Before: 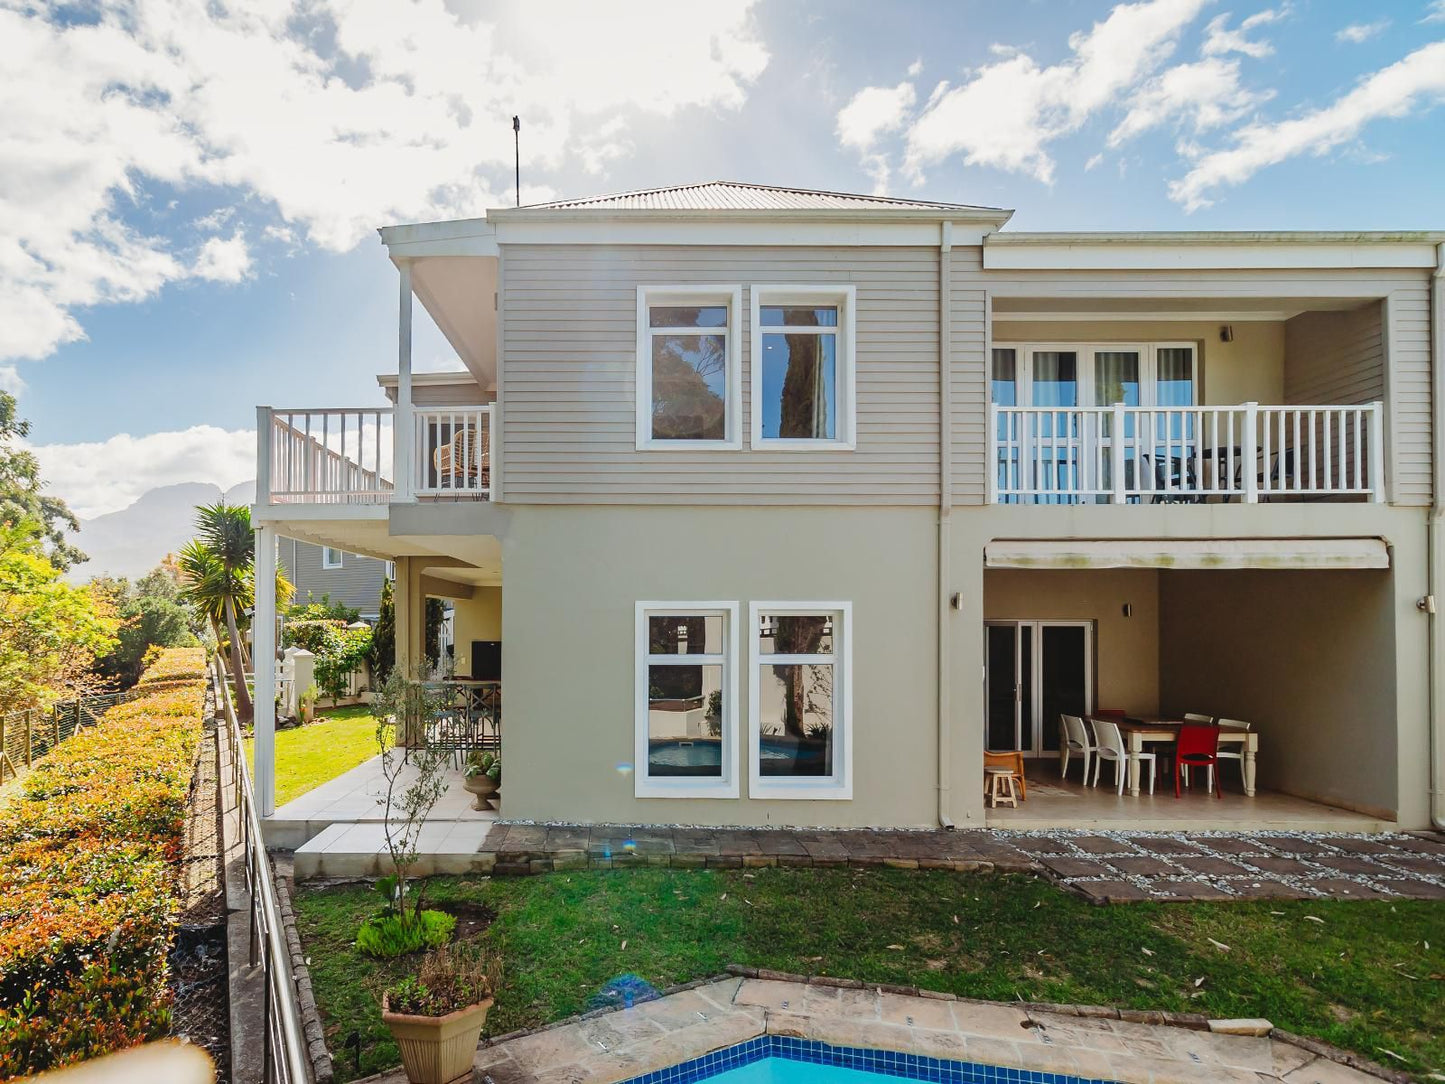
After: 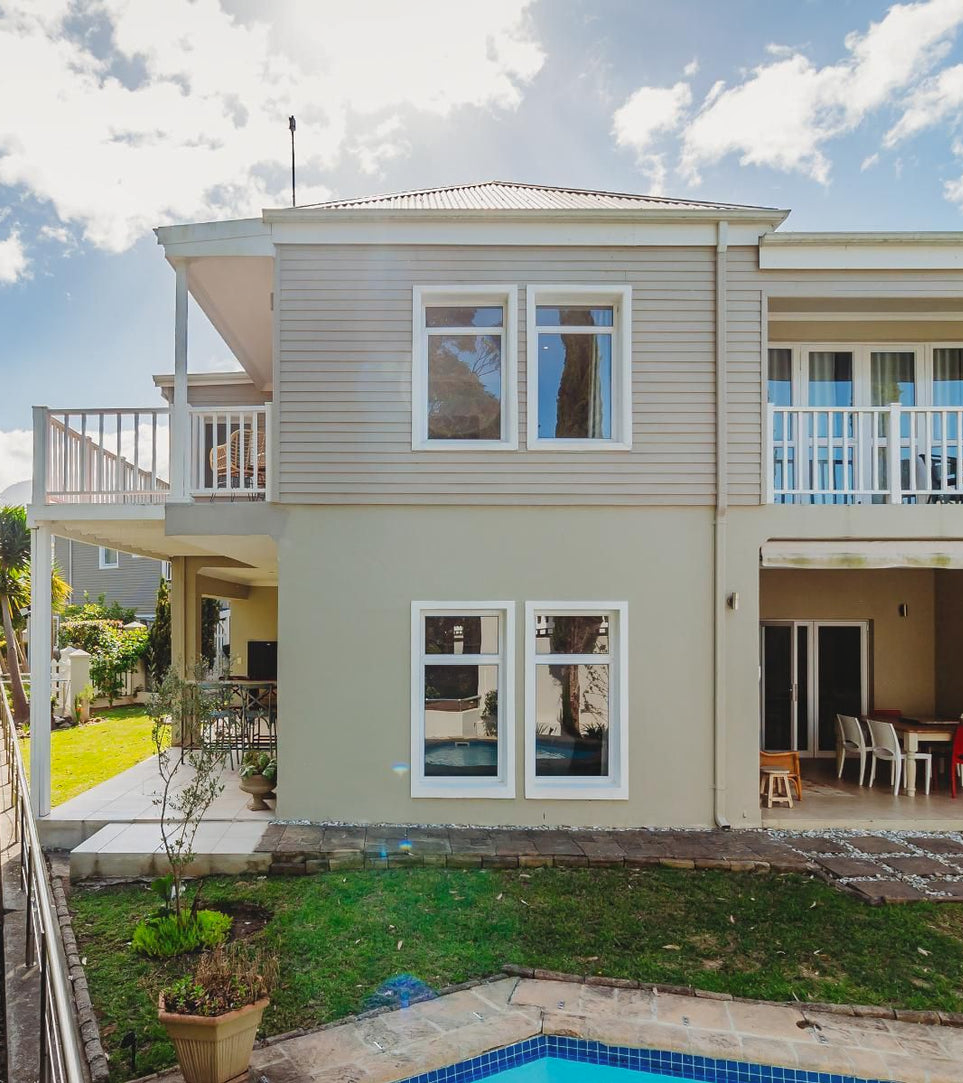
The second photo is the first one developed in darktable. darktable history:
contrast equalizer: octaves 7, y [[0.5, 0.5, 0.472, 0.5, 0.5, 0.5], [0.5 ×6], [0.5 ×6], [0 ×6], [0 ×6]]
crop and rotate: left 15.565%, right 17.791%
shadows and highlights: shadows 25.53, highlights -26.15
